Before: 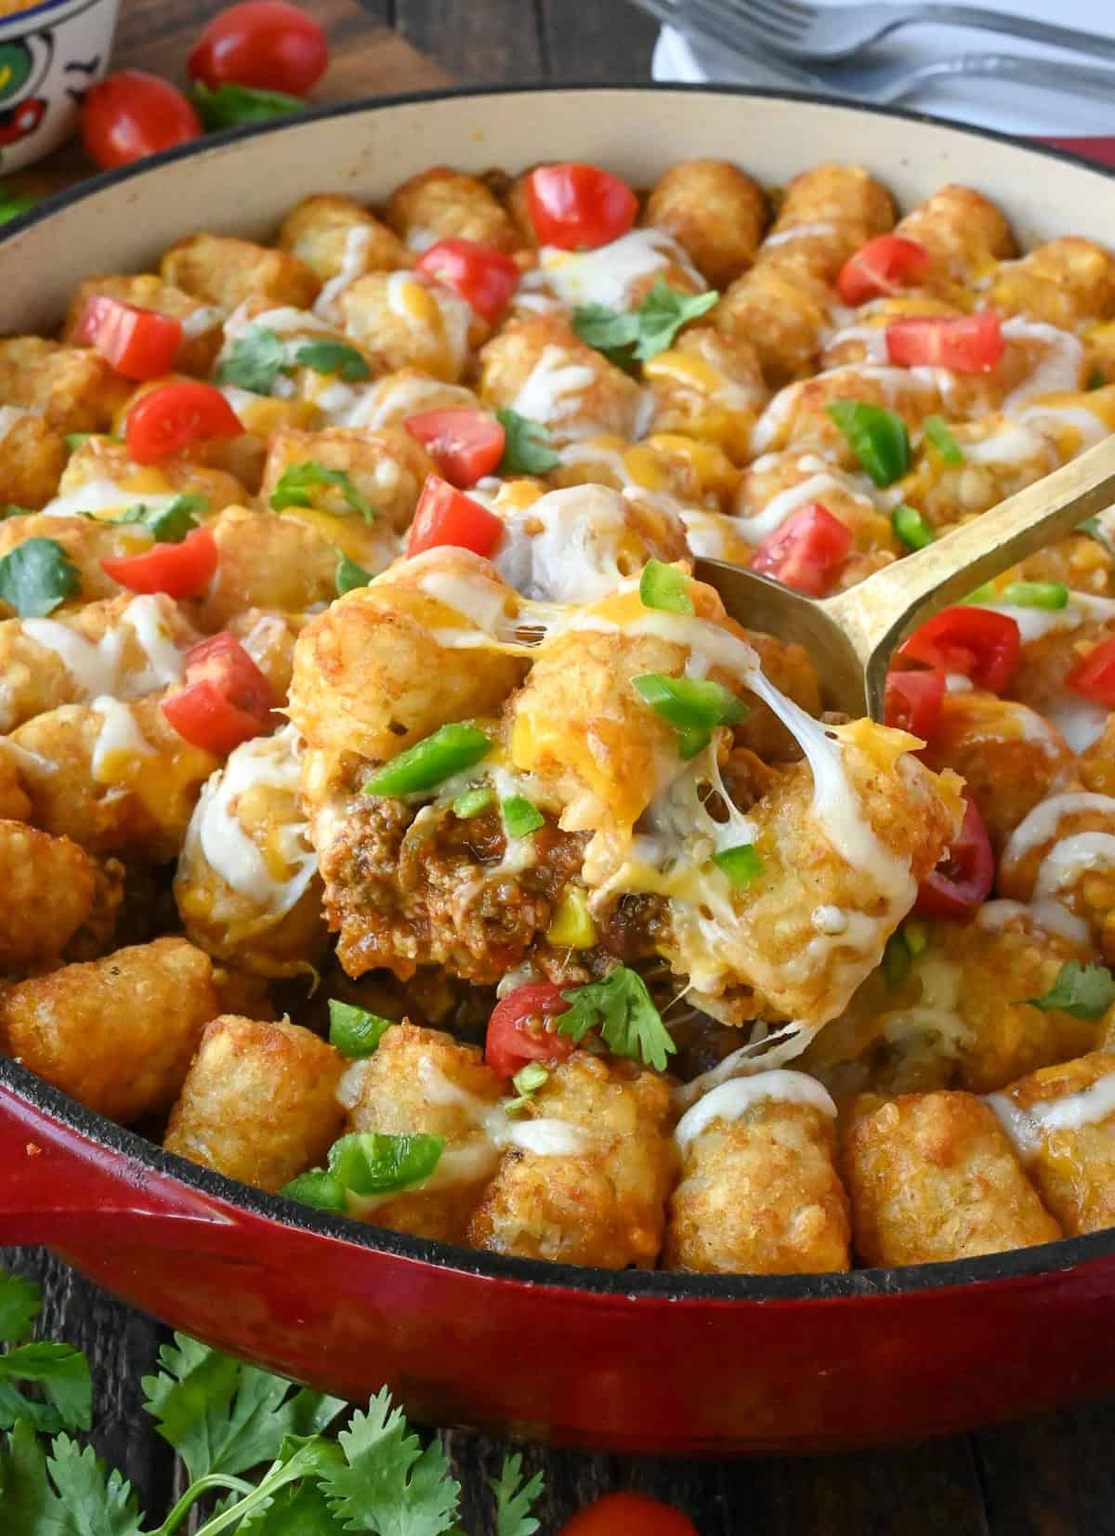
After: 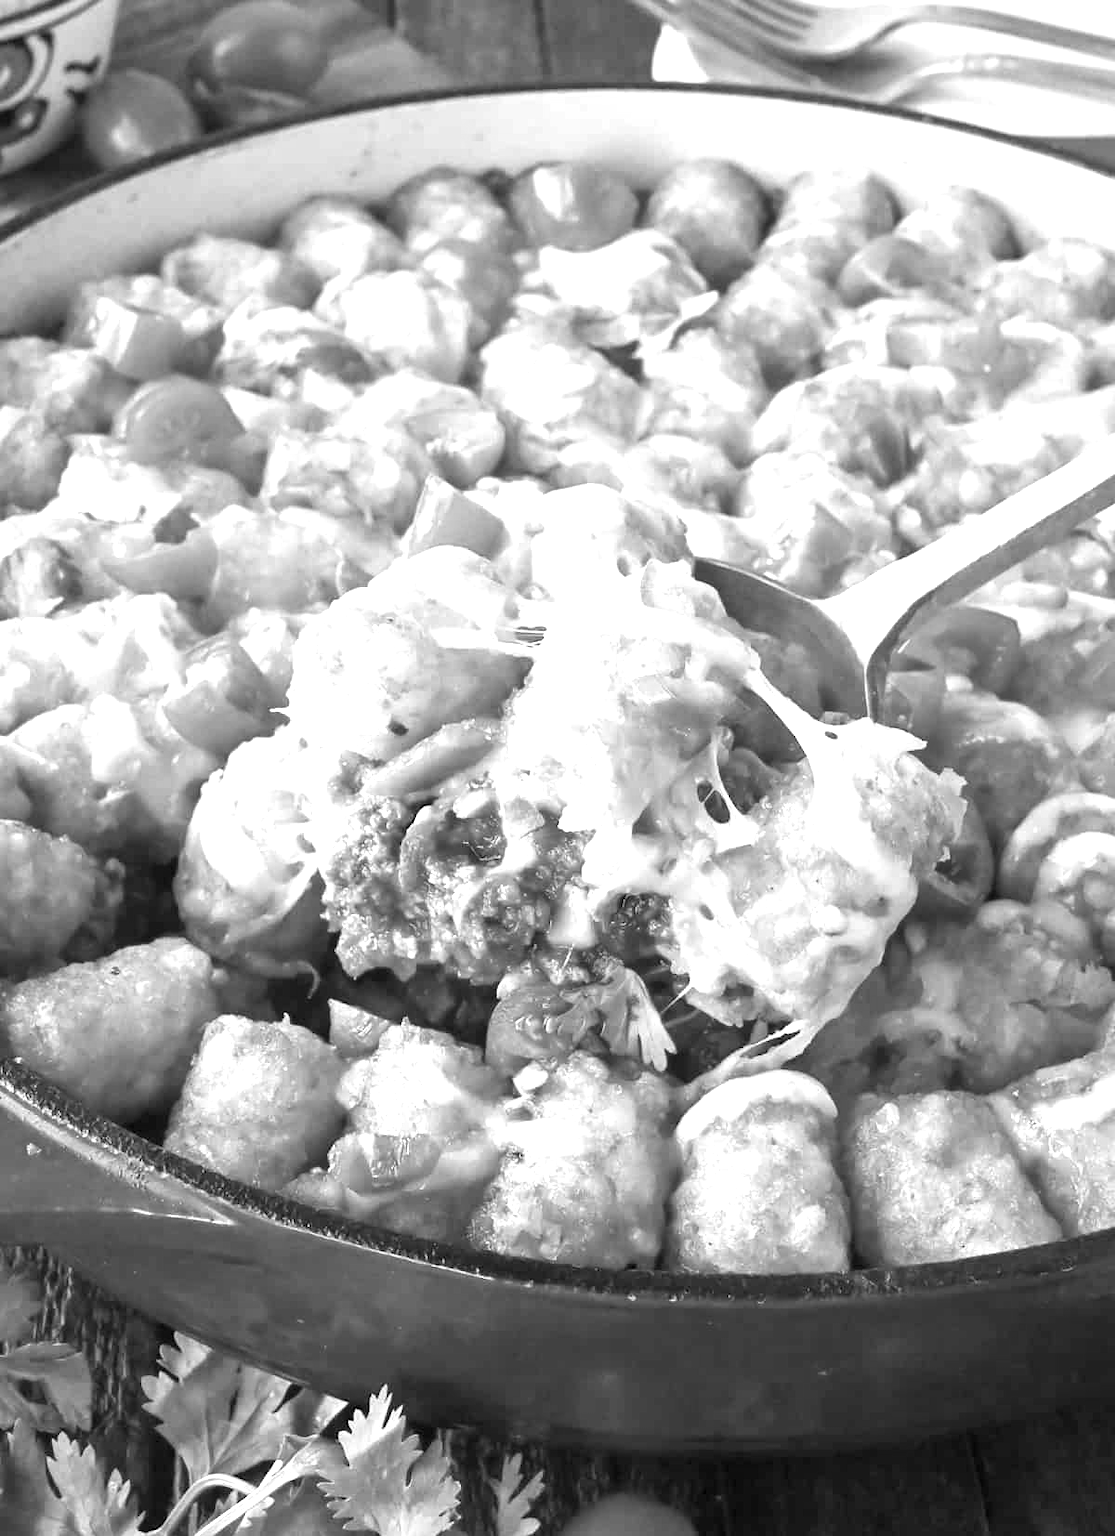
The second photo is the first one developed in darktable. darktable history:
color zones: curves: ch1 [(0, -0.014) (0.143, -0.013) (0.286, -0.013) (0.429, -0.016) (0.571, -0.019) (0.714, -0.015) (0.857, 0.002) (1, -0.014)]
exposure: black level correction 0, exposure 1.1 EV, compensate highlight preservation false
